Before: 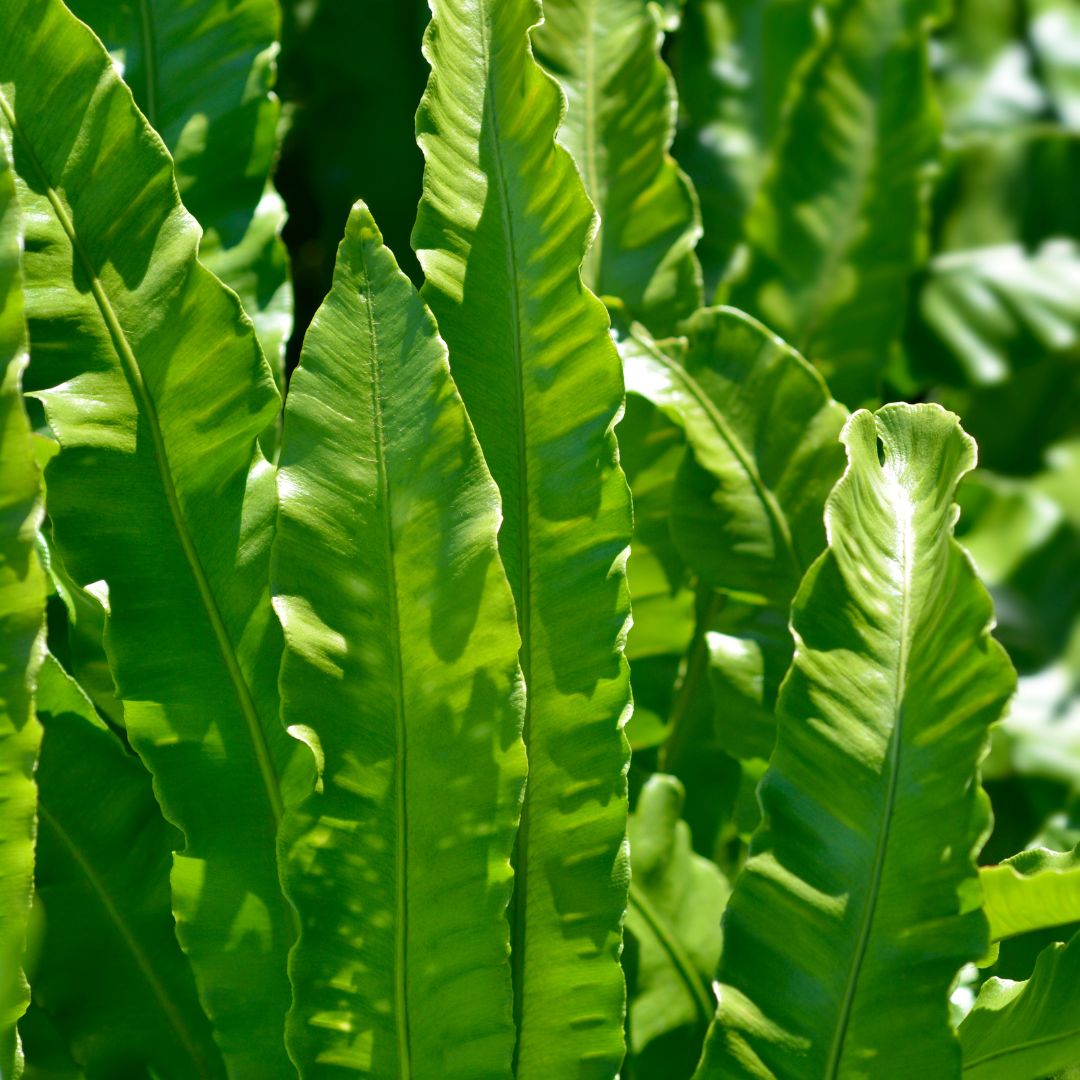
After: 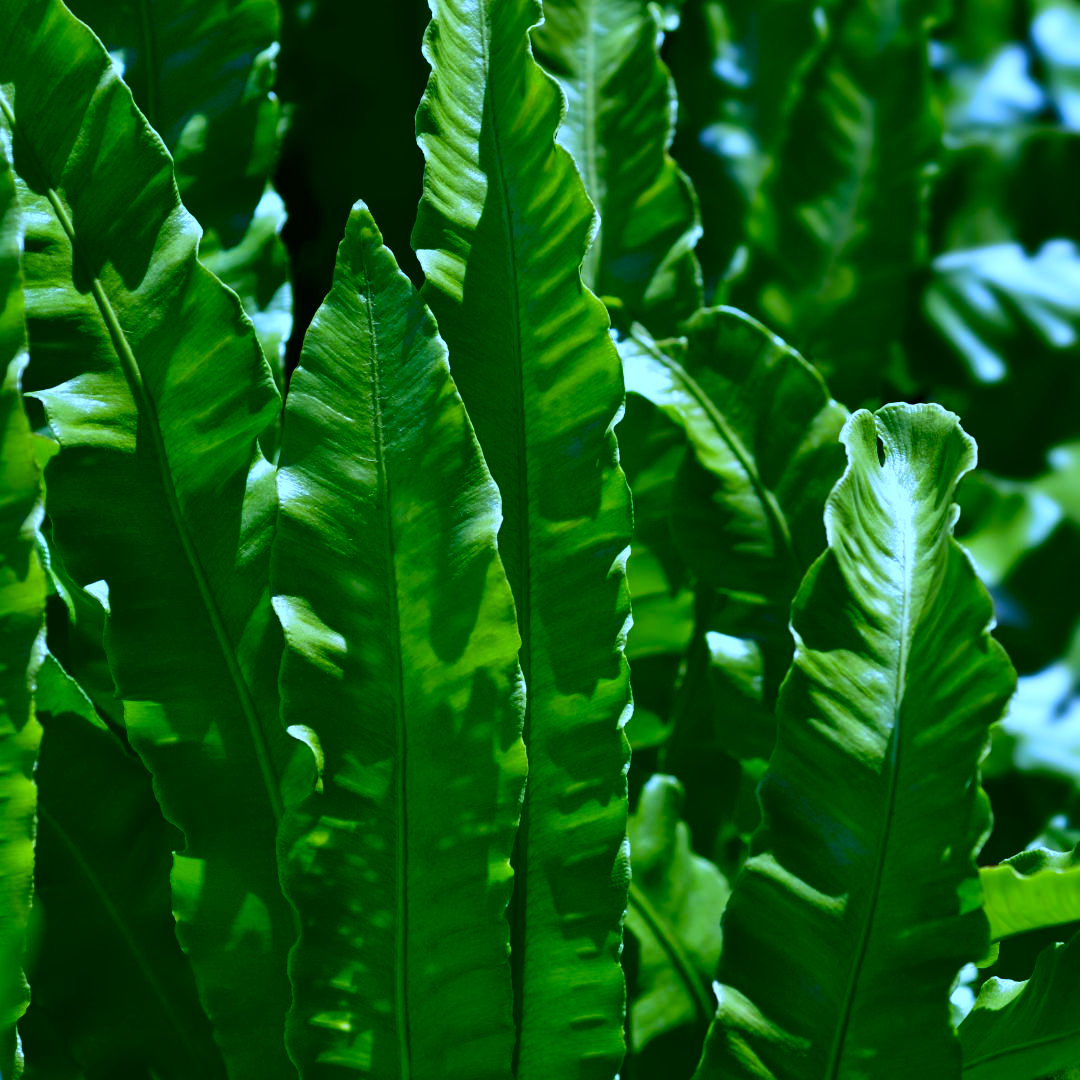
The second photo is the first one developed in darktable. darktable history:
white balance: red 0.766, blue 1.537
contrast brightness saturation: contrast 0.1, brightness -0.26, saturation 0.14
